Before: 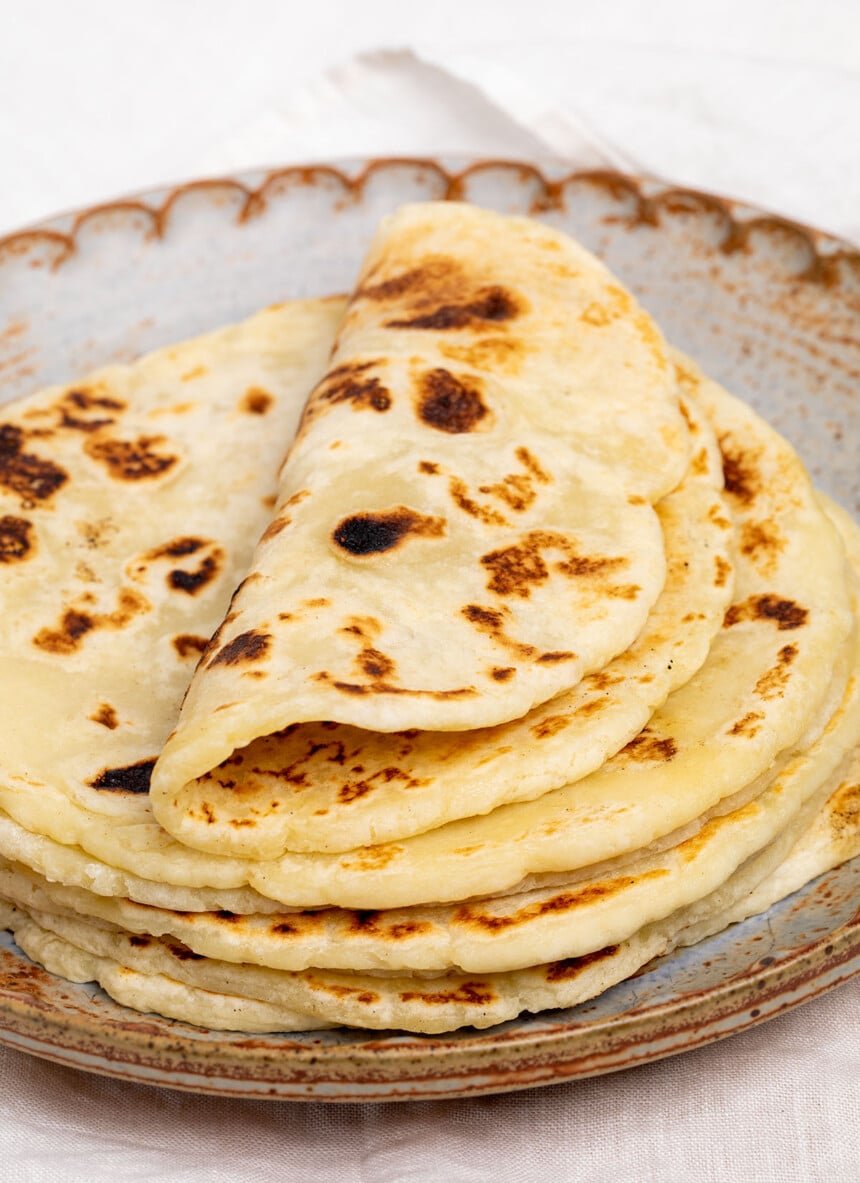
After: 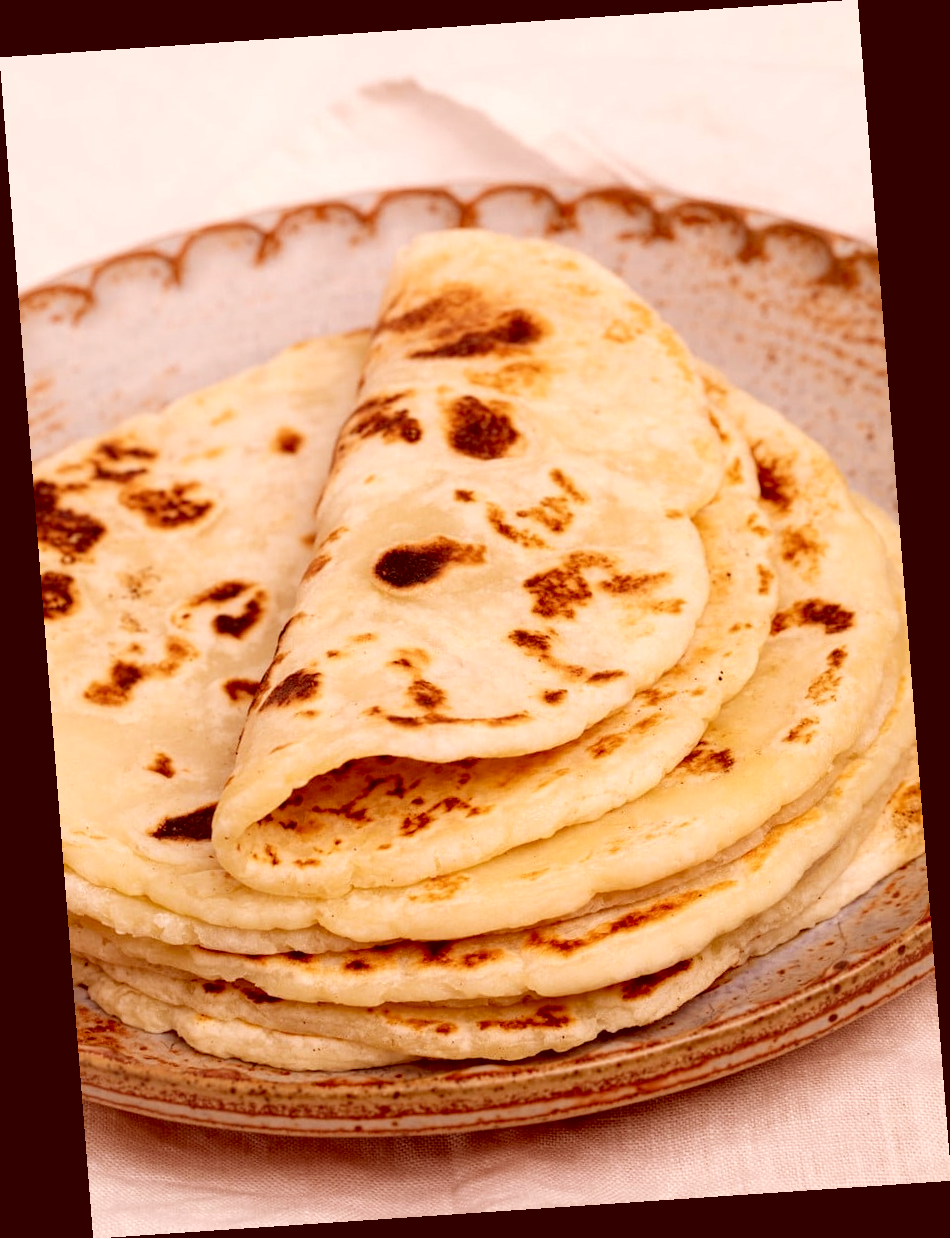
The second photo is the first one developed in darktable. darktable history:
rotate and perspective: rotation -4.2°, shear 0.006, automatic cropping off
color correction: highlights a* 9.03, highlights b* 8.71, shadows a* 40, shadows b* 40, saturation 0.8
